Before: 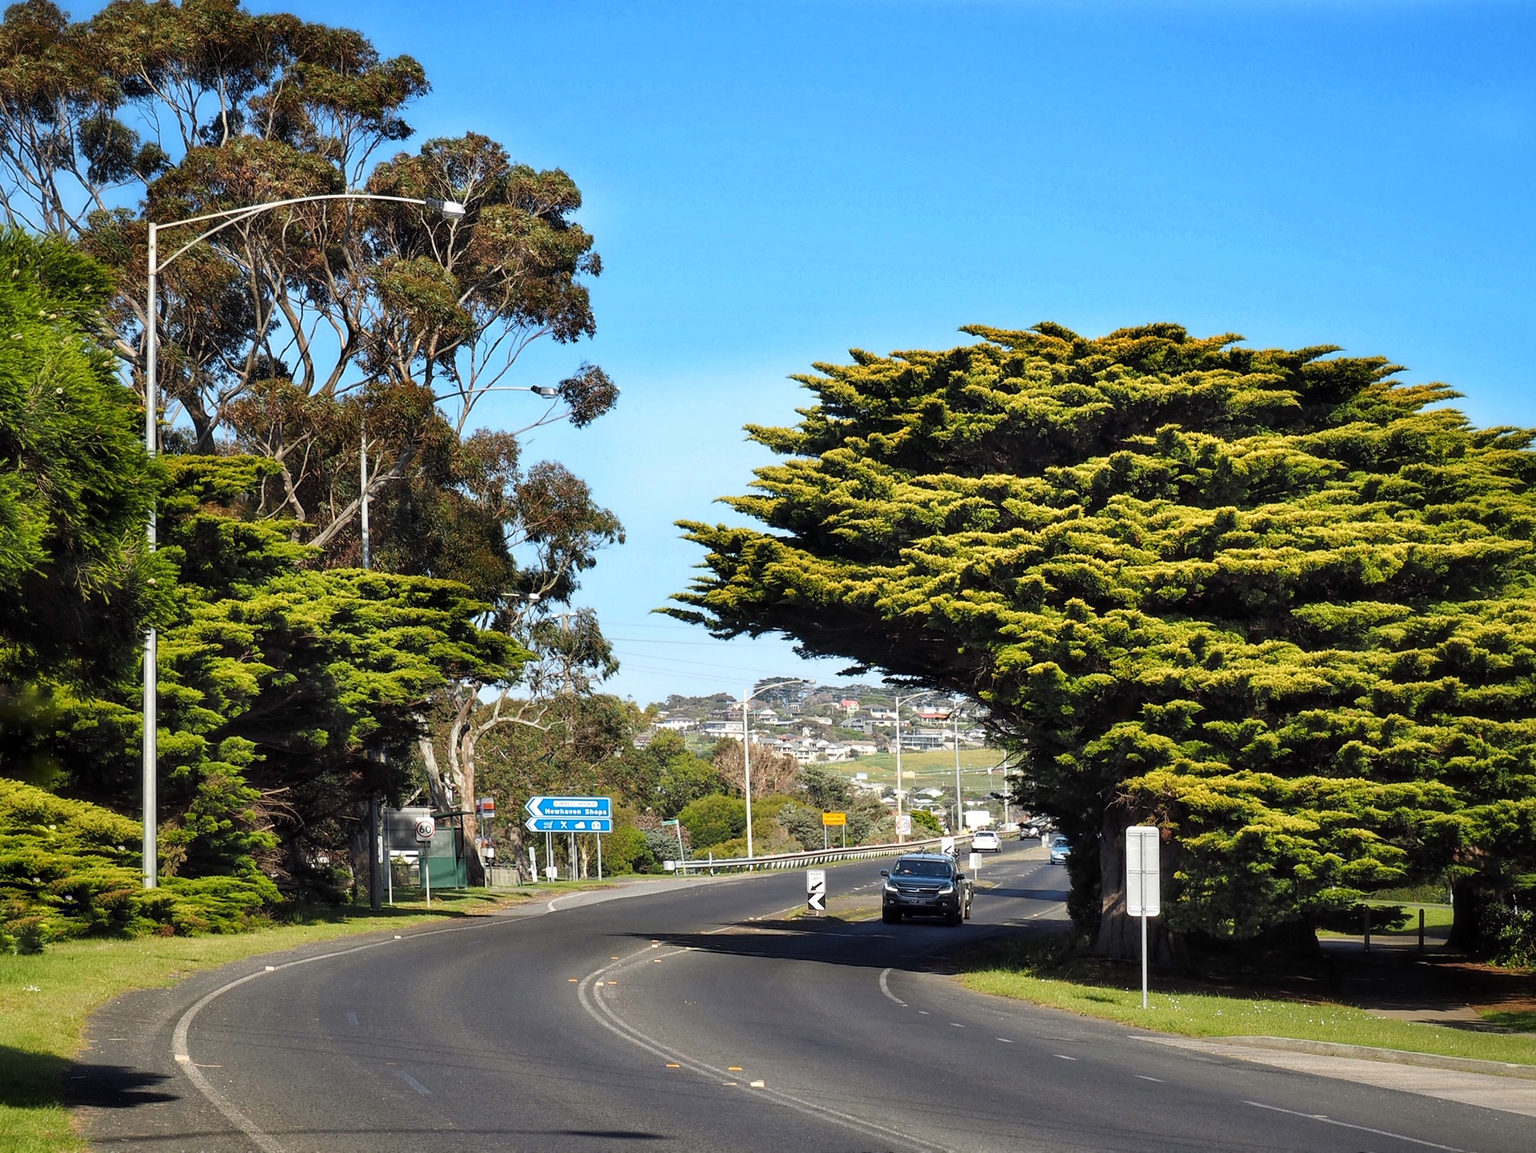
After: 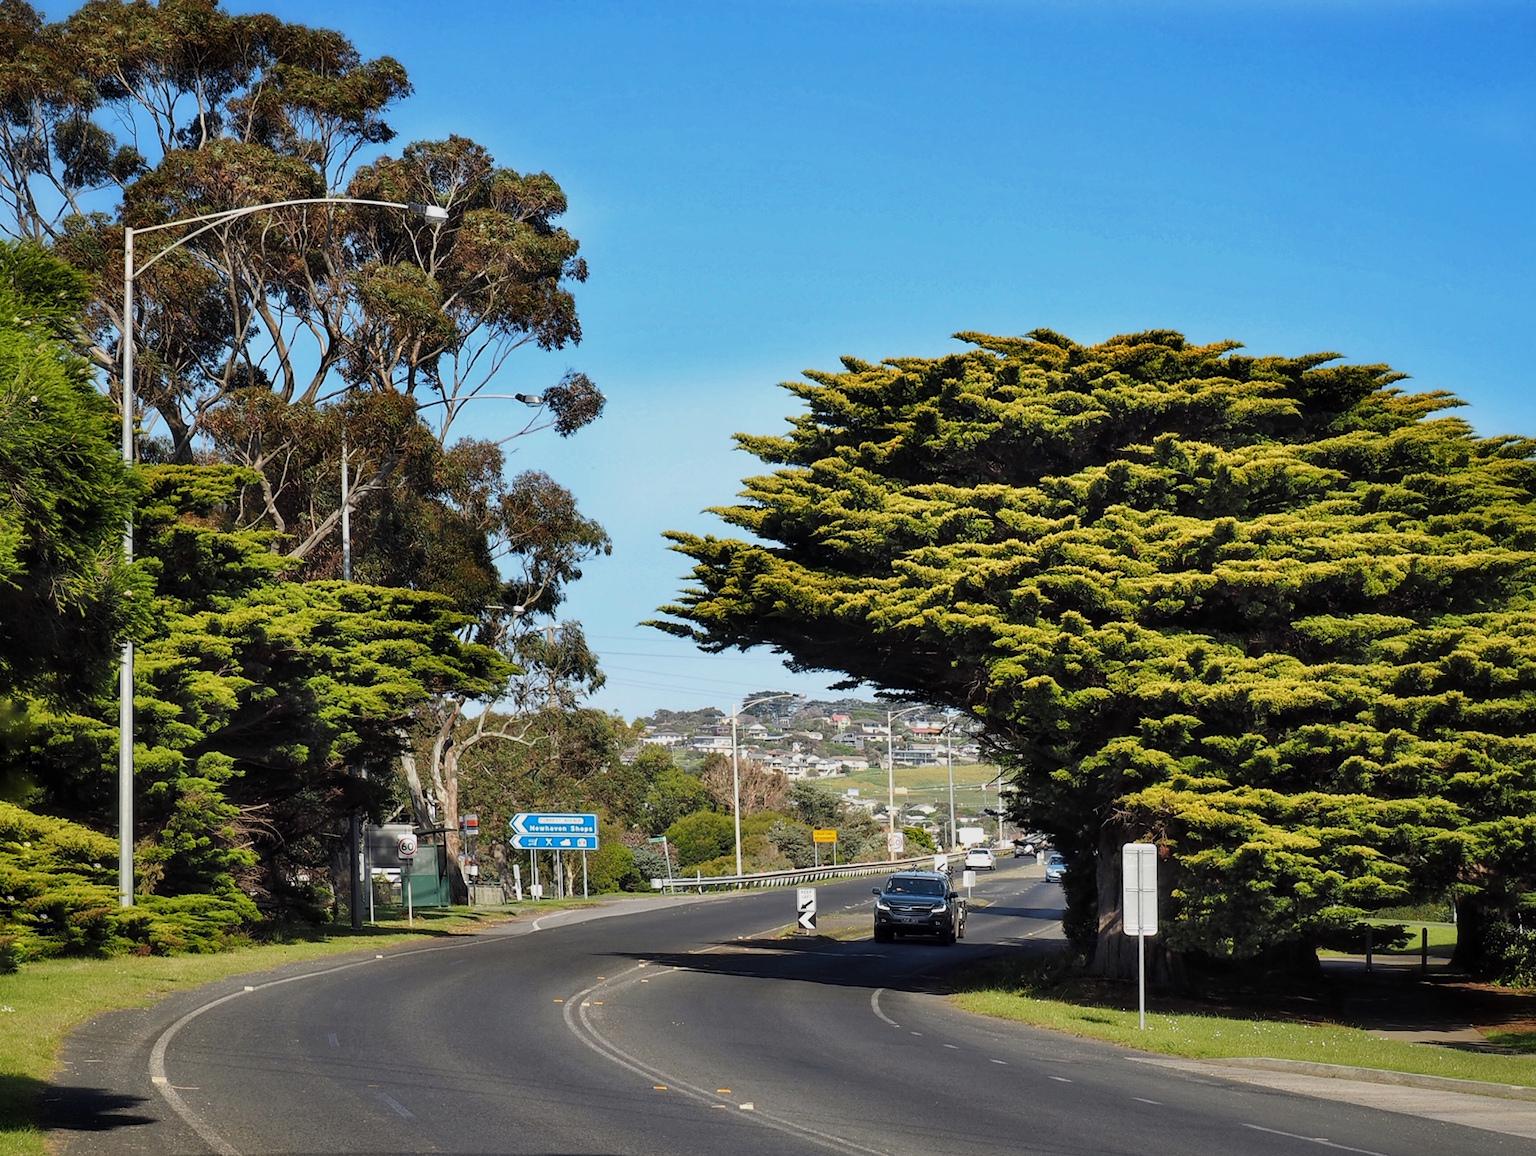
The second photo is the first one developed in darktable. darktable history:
exposure: exposure -0.328 EV, compensate highlight preservation false
crop: left 1.717%, right 0.271%, bottom 1.689%
shadows and highlights: shadows 37.2, highlights -26.99, soften with gaussian
